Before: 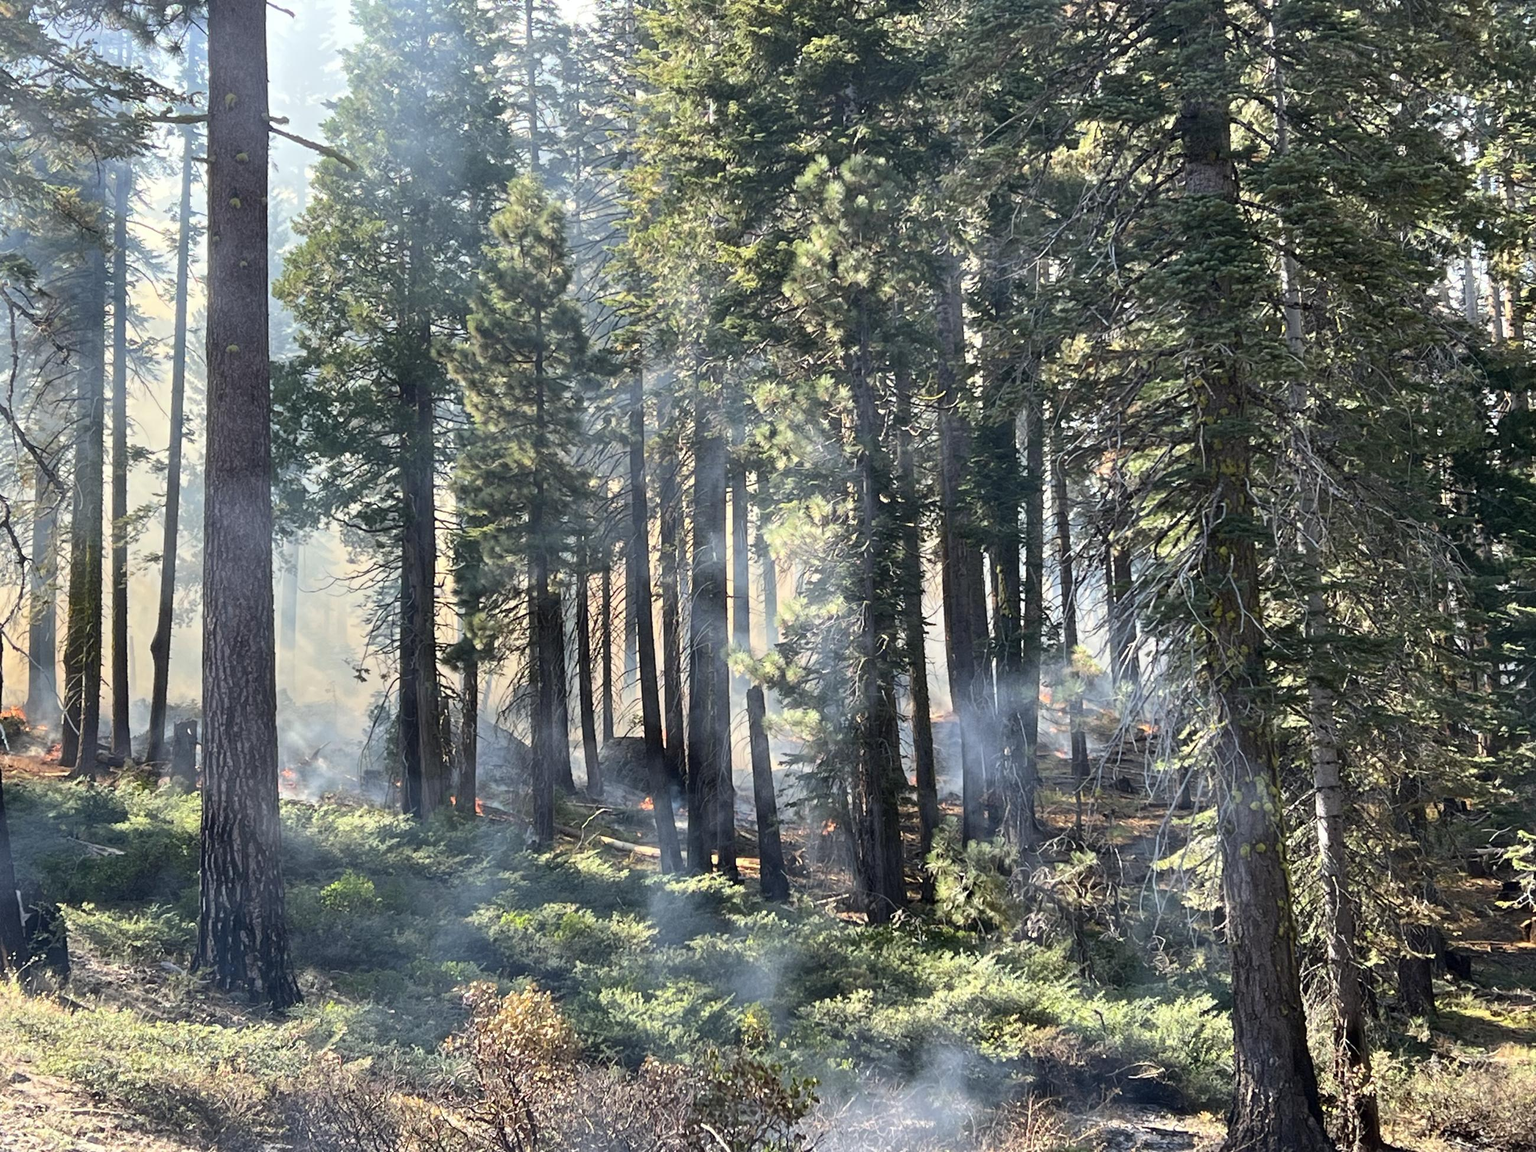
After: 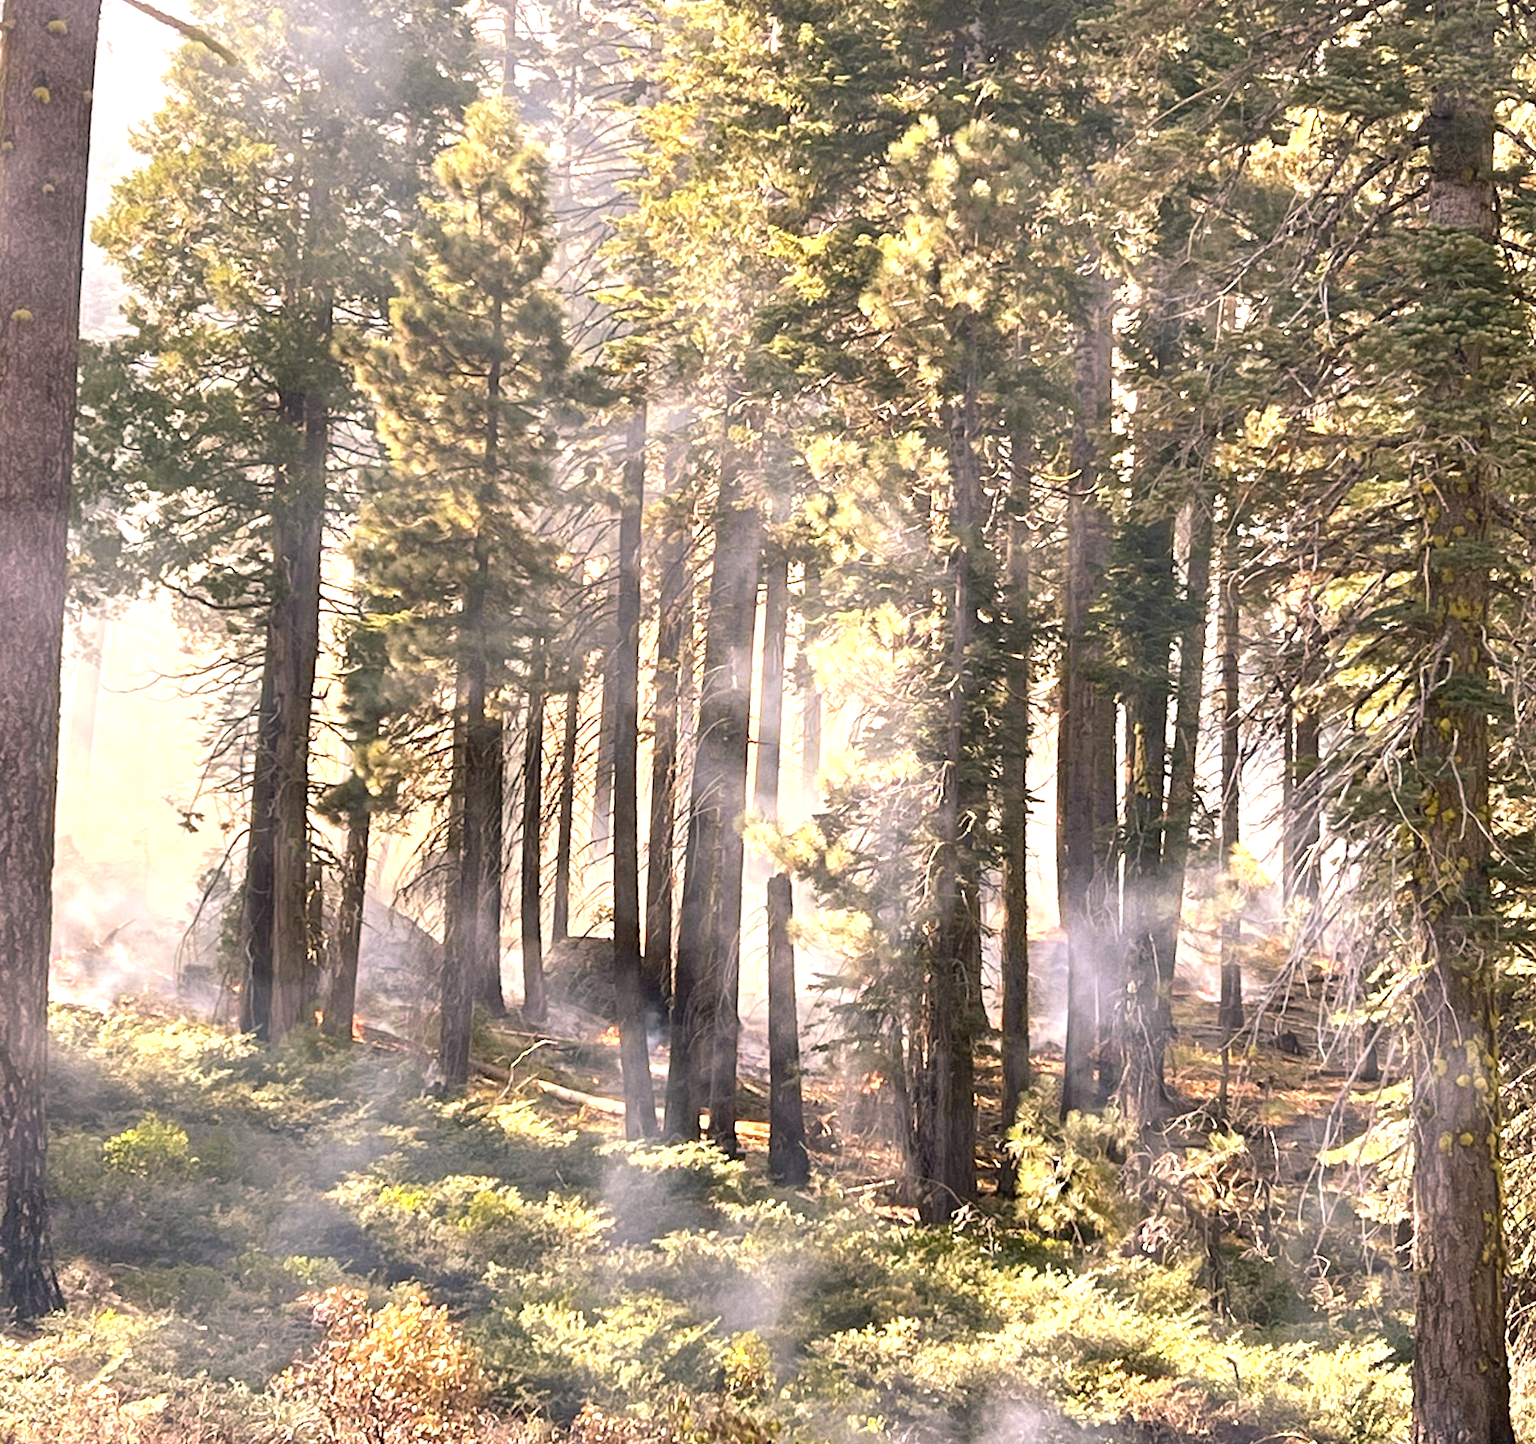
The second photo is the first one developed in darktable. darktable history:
color balance rgb: shadows lift › luminance -5%, shadows lift › chroma 1.1%, shadows lift › hue 219°, power › luminance 10%, power › chroma 2.83%, power › hue 60°, highlights gain › chroma 4.52%, highlights gain › hue 33.33°, saturation formula JzAzBz (2021)
crop and rotate: angle -3.27°, left 14.277%, top 0.028%, right 10.766%, bottom 0.028%
exposure: exposure 1 EV, compensate highlight preservation false
rotate and perspective: rotation 0.679°, lens shift (horizontal) 0.136, crop left 0.009, crop right 0.991, crop top 0.078, crop bottom 0.95
